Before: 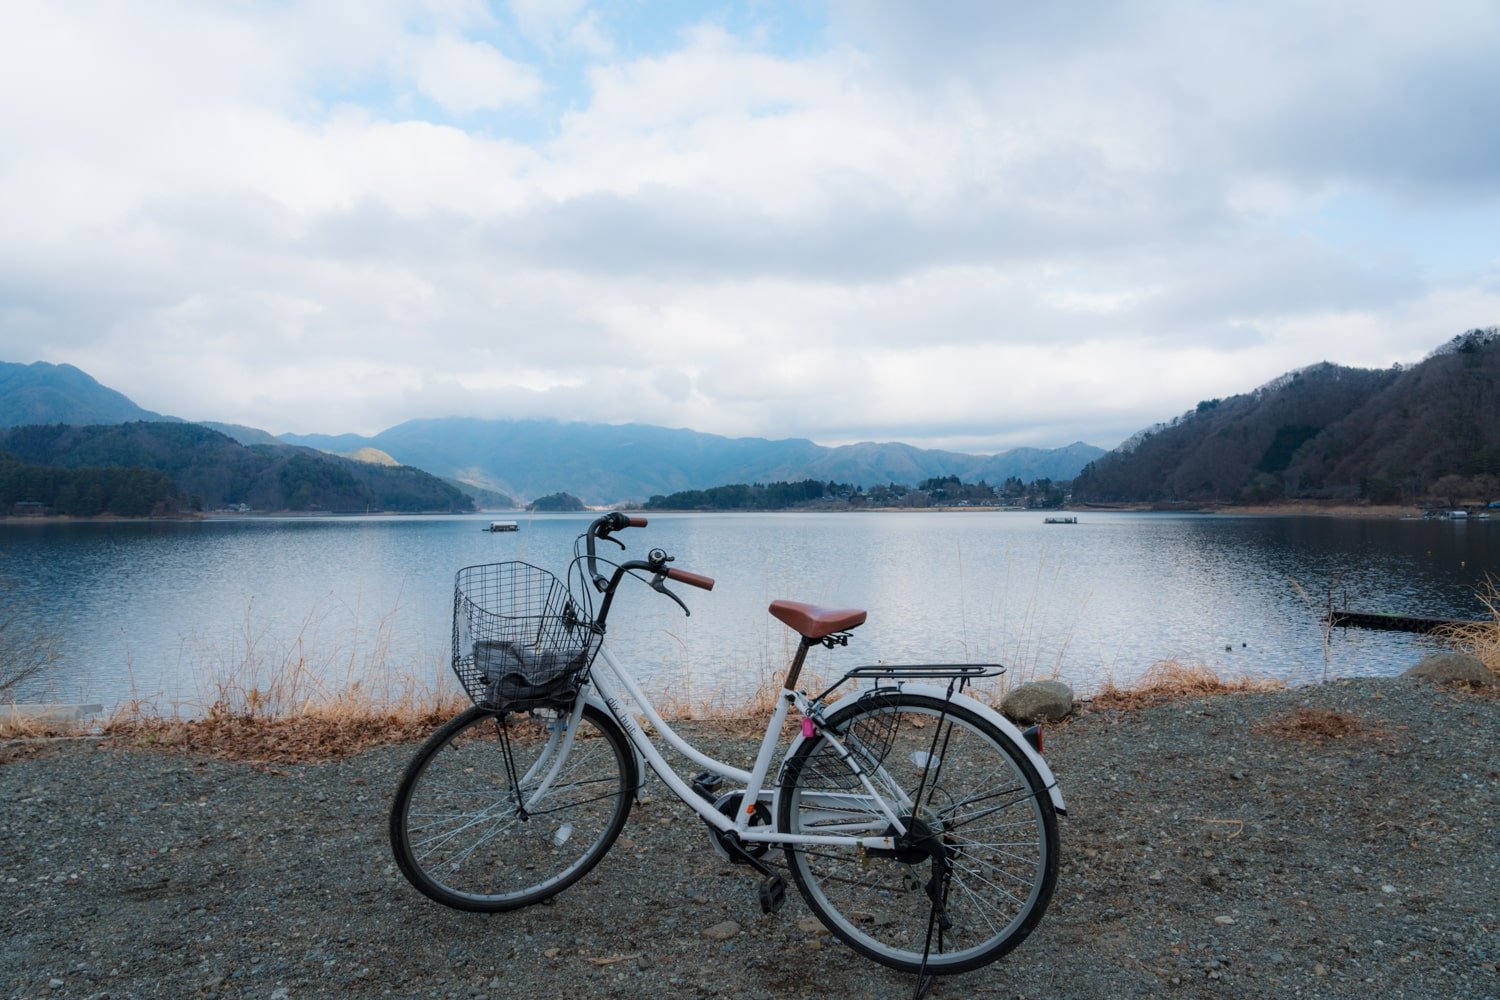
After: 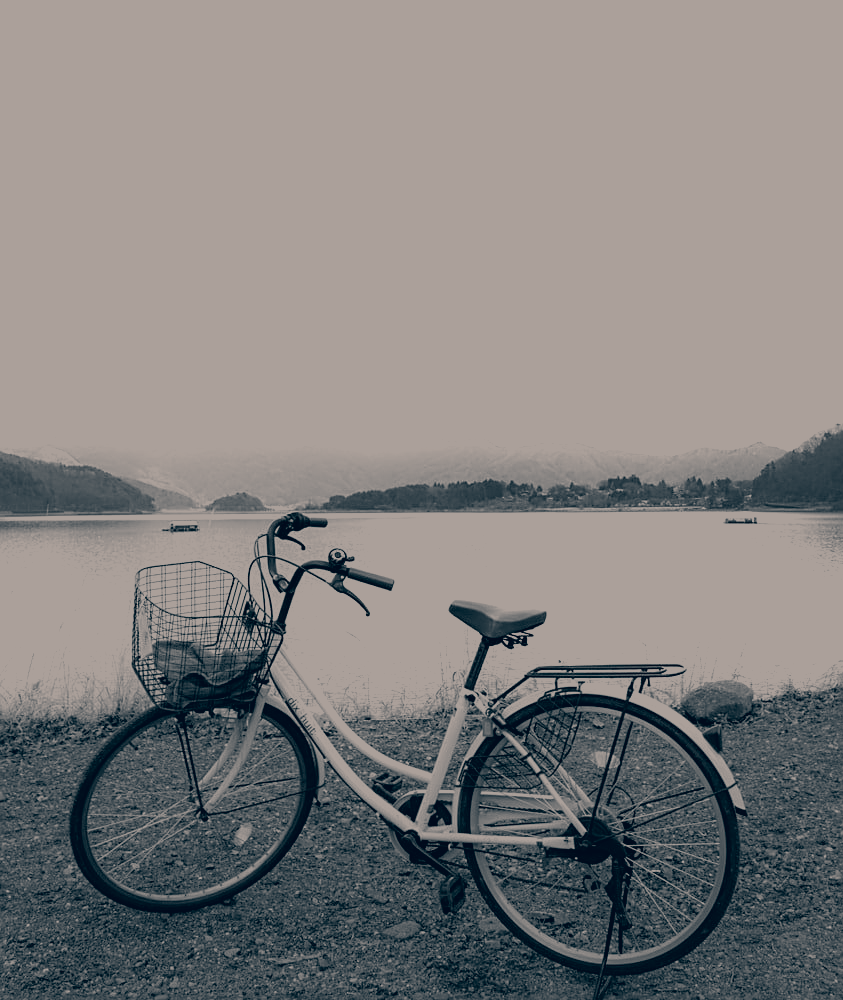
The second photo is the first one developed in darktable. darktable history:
crop: left 21.36%, right 22.39%
filmic rgb: black relative exposure -12.97 EV, white relative exposure 4.06 EV, target white luminance 85.115%, hardness 6.31, latitude 42.85%, contrast 0.866, shadows ↔ highlights balance 9.32%
tone equalizer: -8 EV -0.001 EV, -7 EV 0.002 EV, -6 EV -0.003 EV, -5 EV -0.008 EV, -4 EV -0.079 EV, -3 EV -0.21 EV, -2 EV -0.281 EV, -1 EV 0.119 EV, +0 EV 0.282 EV, mask exposure compensation -0.51 EV
color correction: highlights a* 10.3, highlights b* 14.75, shadows a* -10.35, shadows b* -14.9
color calibration: output gray [0.18, 0.41, 0.41, 0], illuminant as shot in camera, x 0.358, y 0.373, temperature 4628.91 K
sharpen: on, module defaults
color balance rgb: perceptual saturation grading › global saturation 19.896%, global vibrance 20%
